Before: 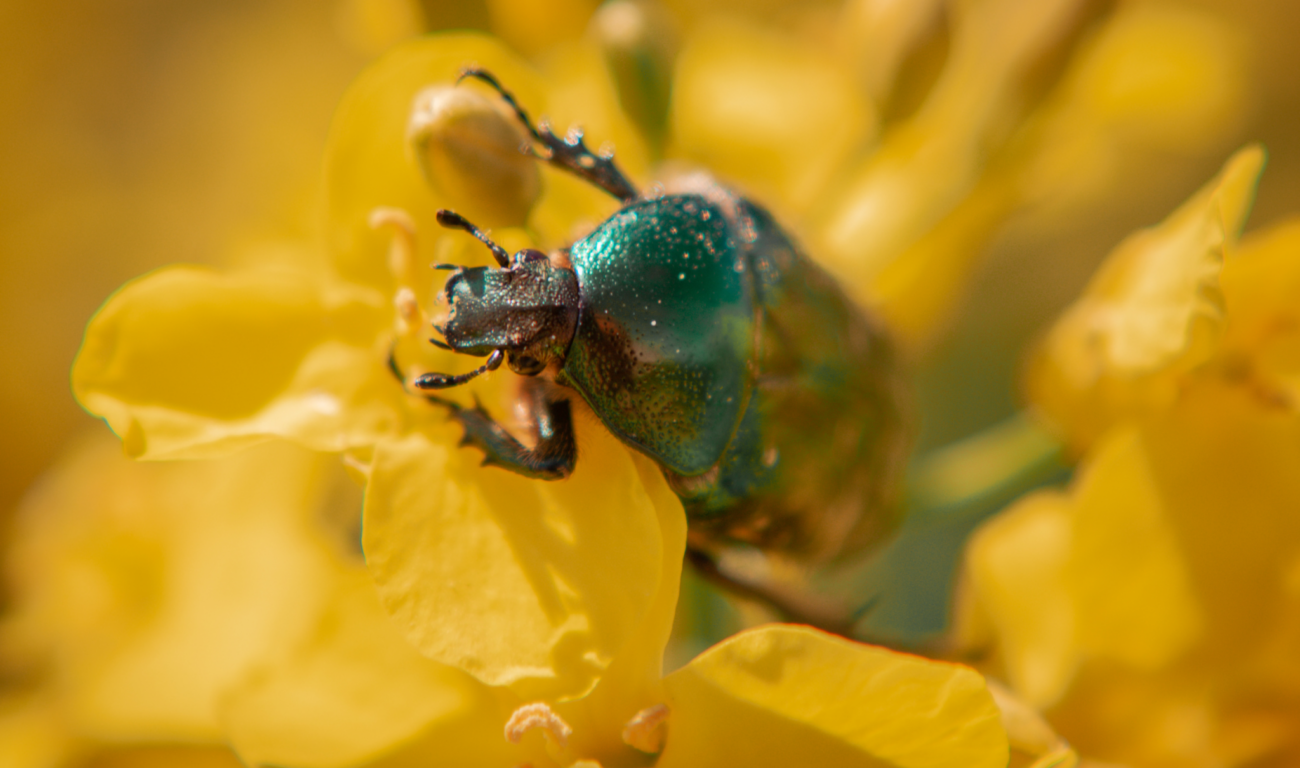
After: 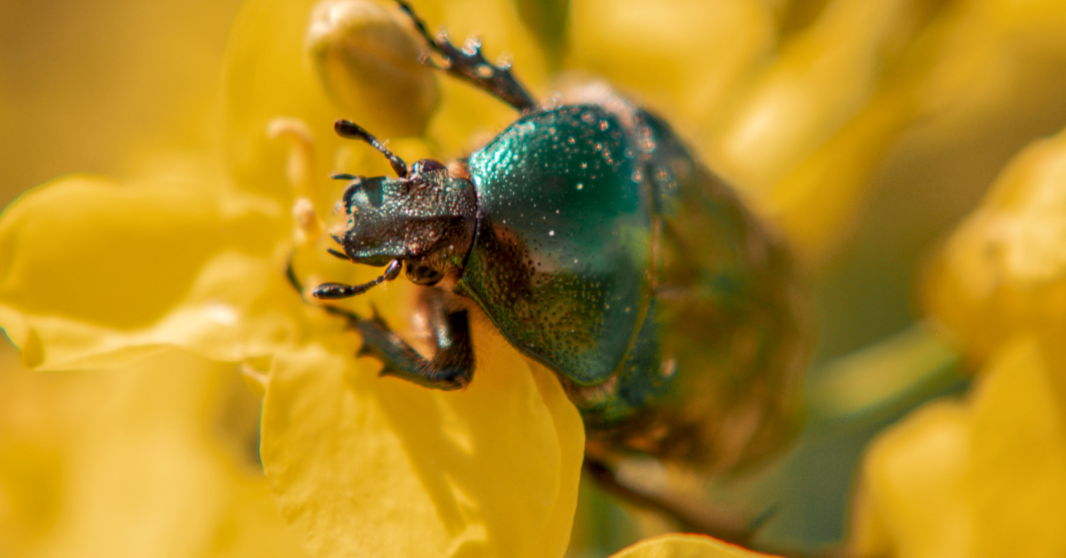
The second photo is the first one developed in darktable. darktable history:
local contrast: on, module defaults
crop: left 7.856%, top 11.836%, right 10.12%, bottom 15.387%
